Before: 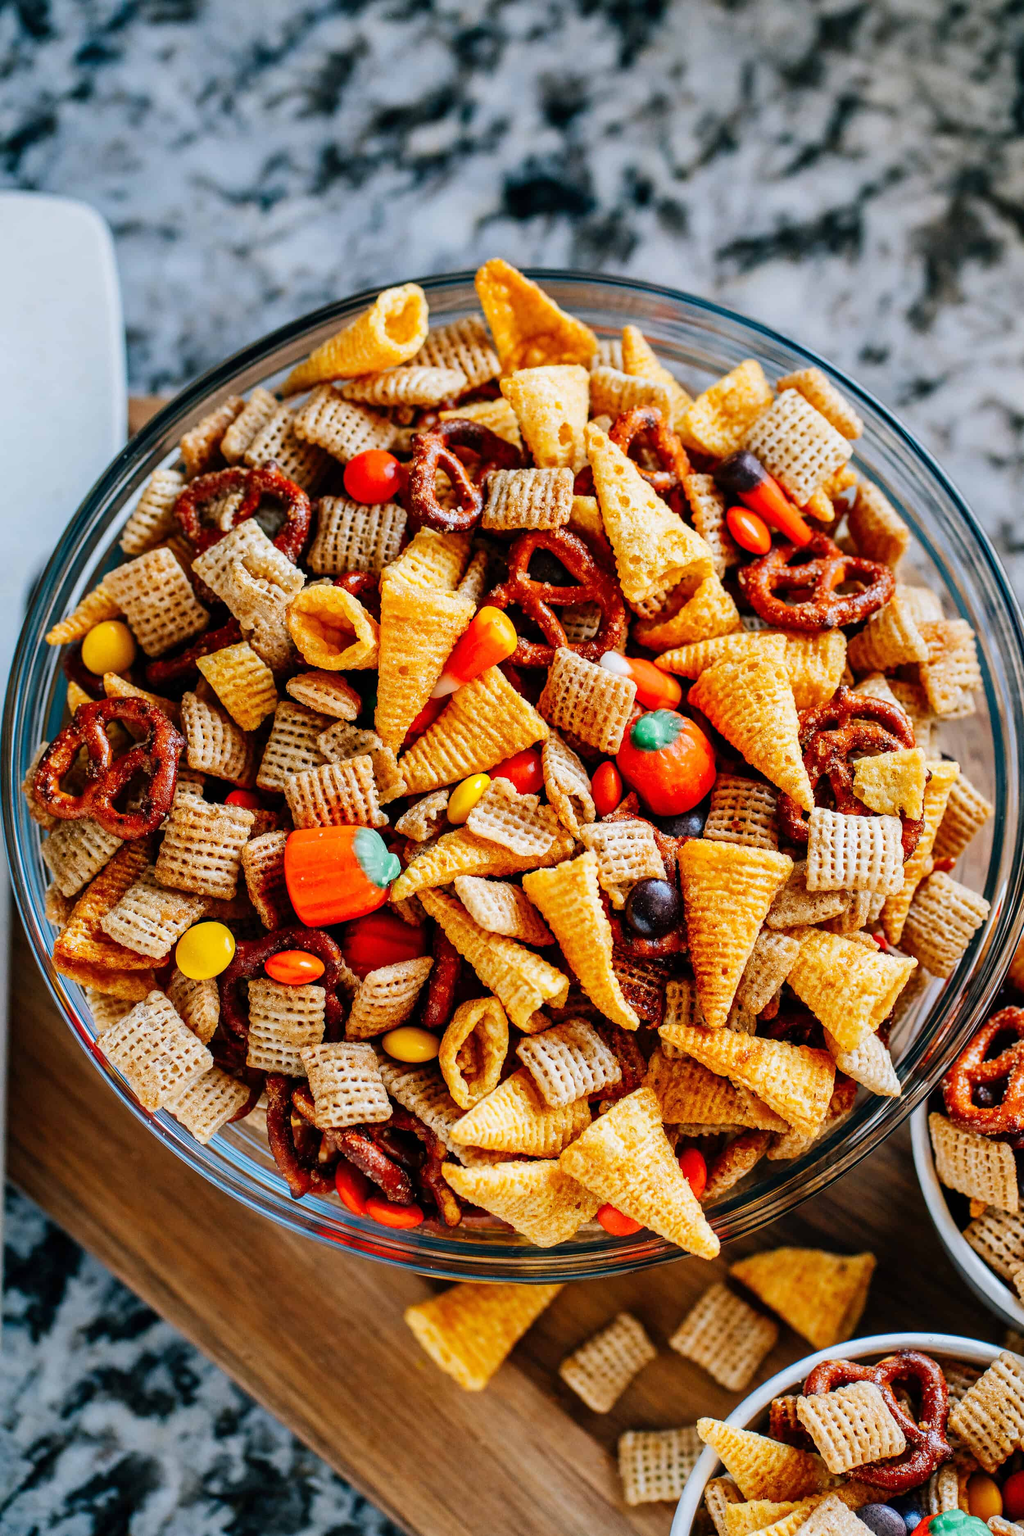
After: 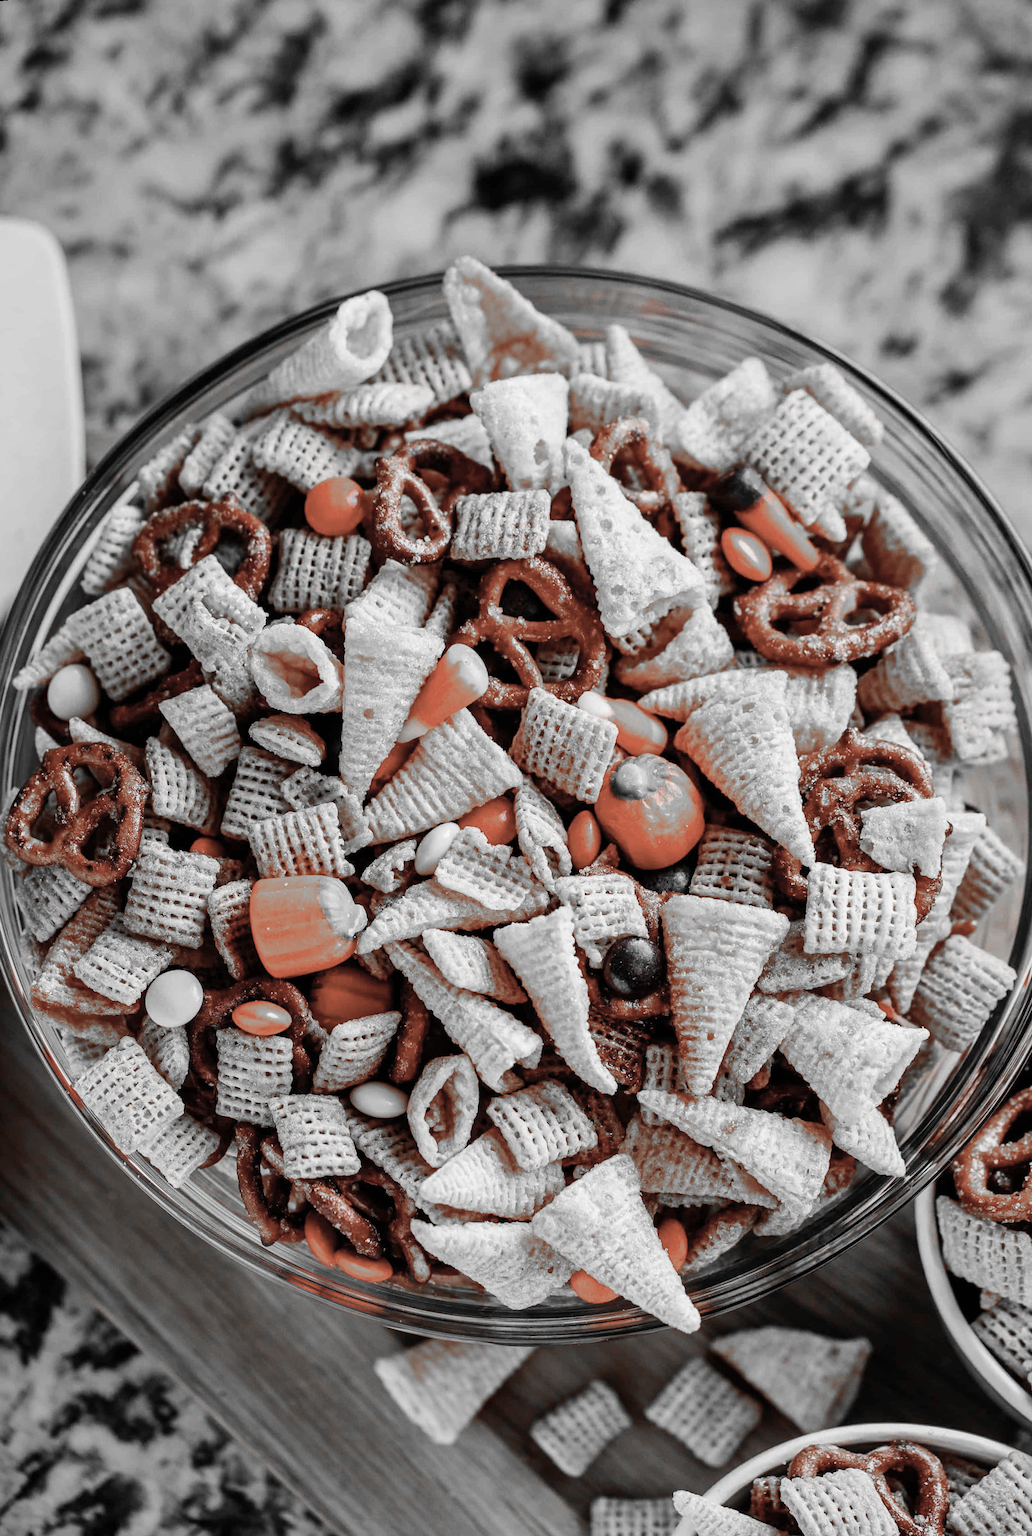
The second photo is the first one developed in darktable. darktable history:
color zones: curves: ch1 [(0, 0.006) (0.094, 0.285) (0.171, 0.001) (0.429, 0.001) (0.571, 0.003) (0.714, 0.004) (0.857, 0.004) (1, 0.006)]
rotate and perspective: rotation 0.062°, lens shift (vertical) 0.115, lens shift (horizontal) -0.133, crop left 0.047, crop right 0.94, crop top 0.061, crop bottom 0.94
